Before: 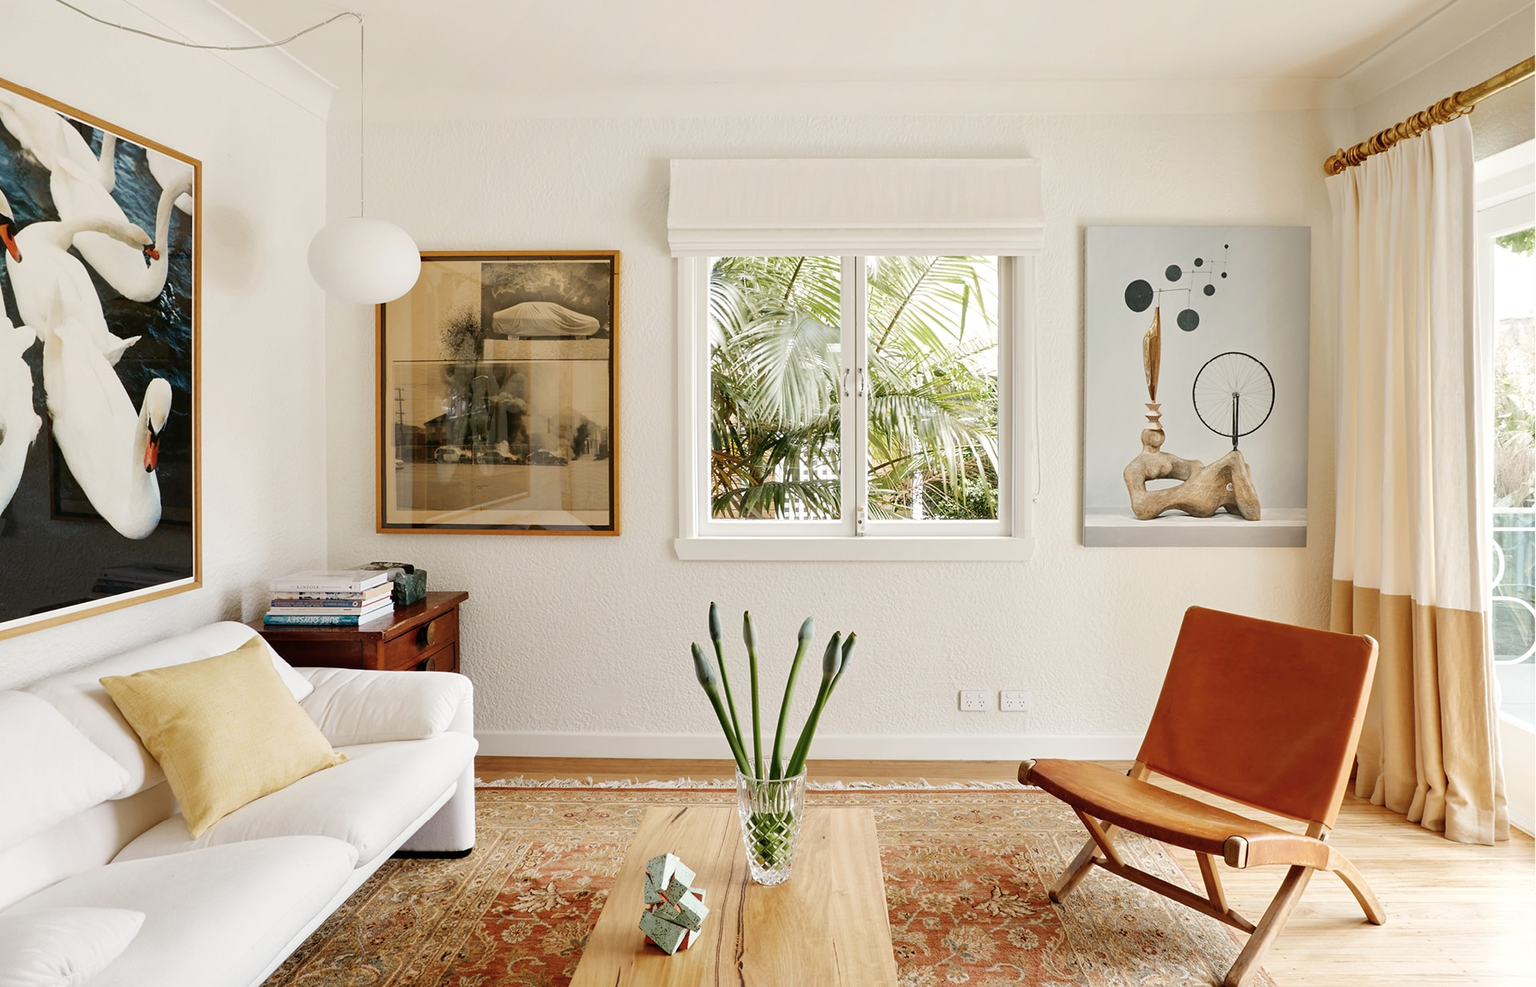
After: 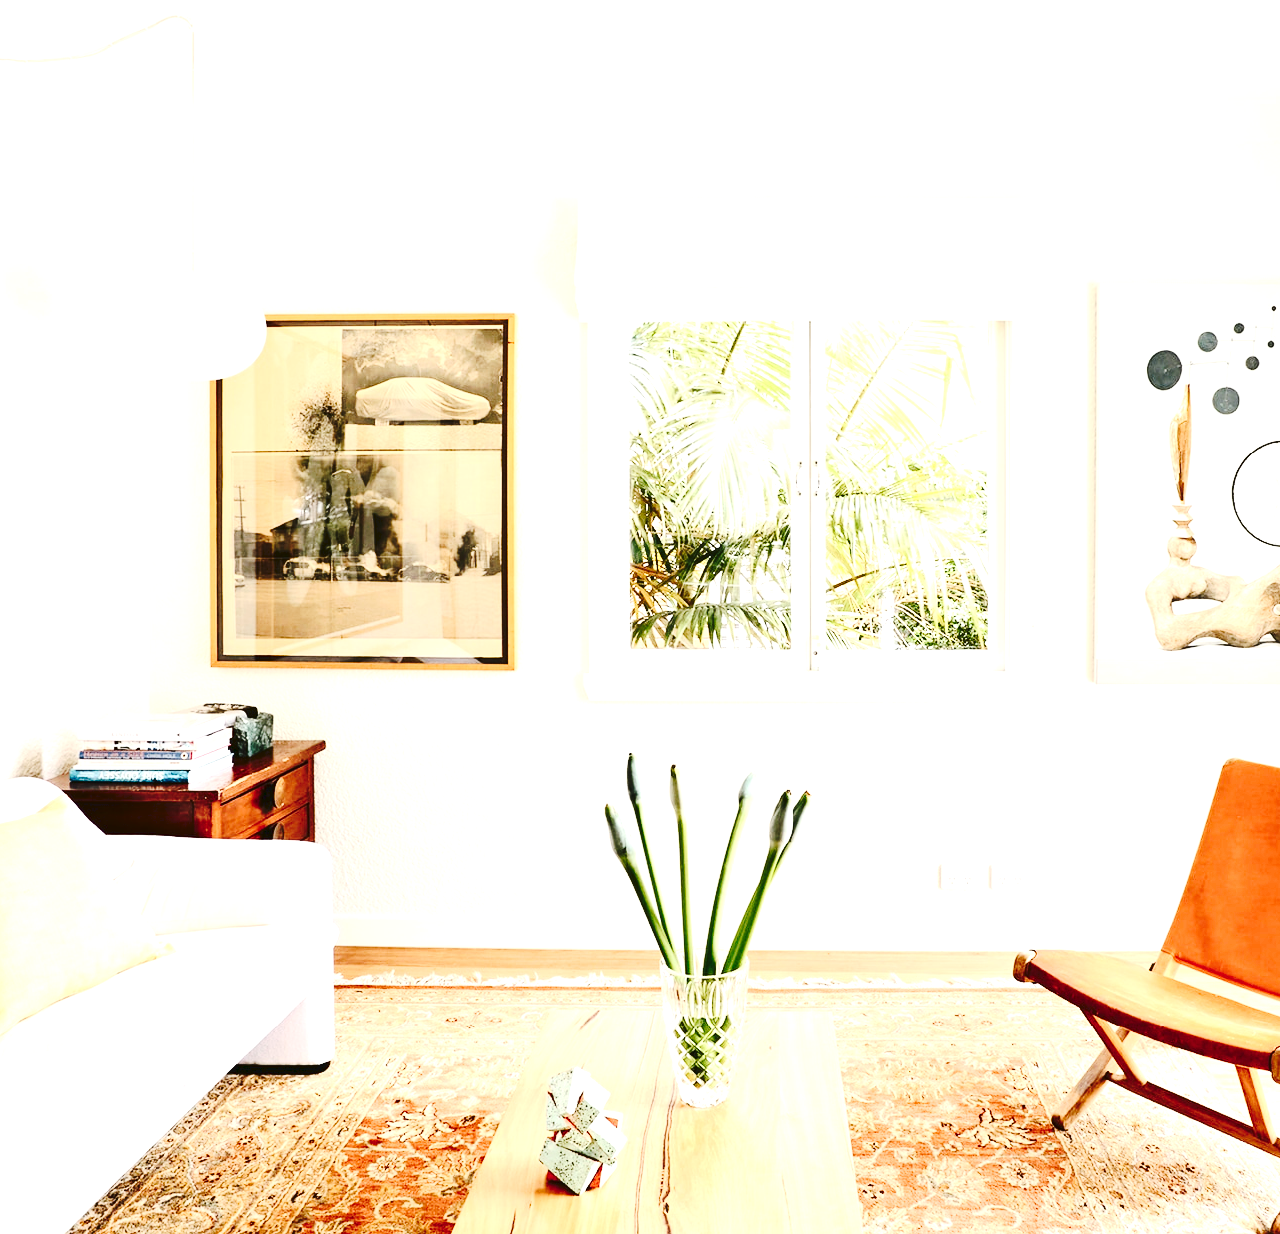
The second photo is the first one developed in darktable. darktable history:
tone curve: curves: ch0 [(0, 0) (0.003, 0.039) (0.011, 0.042) (0.025, 0.048) (0.044, 0.058) (0.069, 0.071) (0.1, 0.089) (0.136, 0.114) (0.177, 0.146) (0.224, 0.199) (0.277, 0.27) (0.335, 0.364) (0.399, 0.47) (0.468, 0.566) (0.543, 0.643) (0.623, 0.73) (0.709, 0.8) (0.801, 0.863) (0.898, 0.925) (1, 1)], preserve colors none
exposure: black level correction 0, exposure 1.46 EV, compensate exposure bias true, compensate highlight preservation false
contrast brightness saturation: contrast 0.278
crop and rotate: left 13.555%, right 19.794%
